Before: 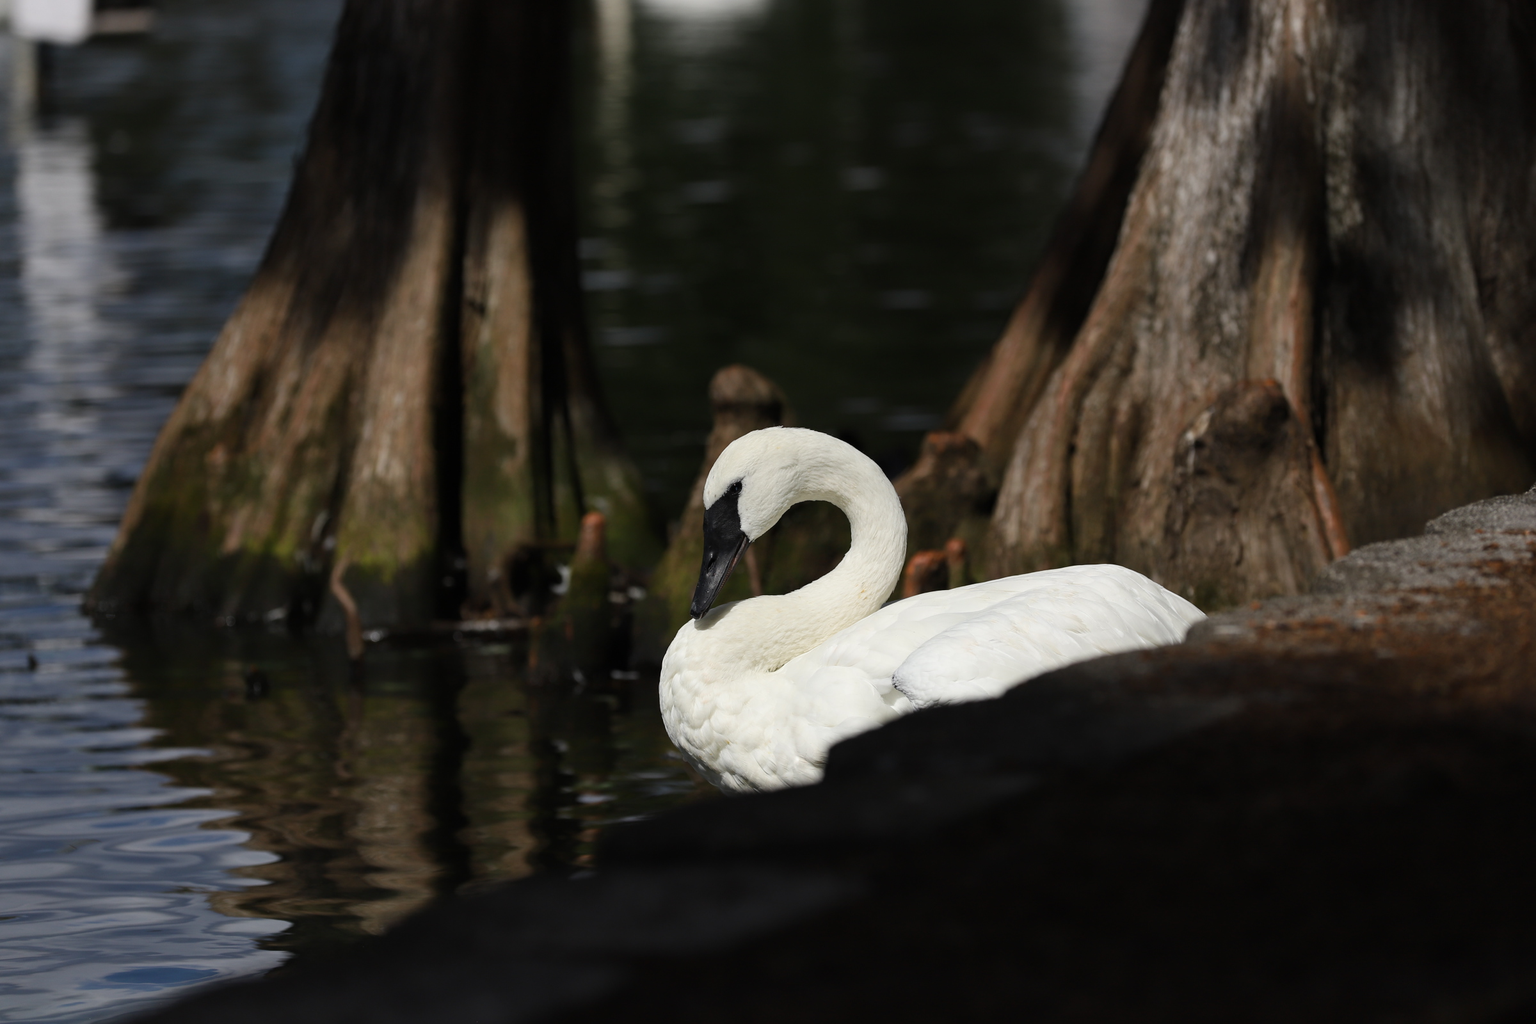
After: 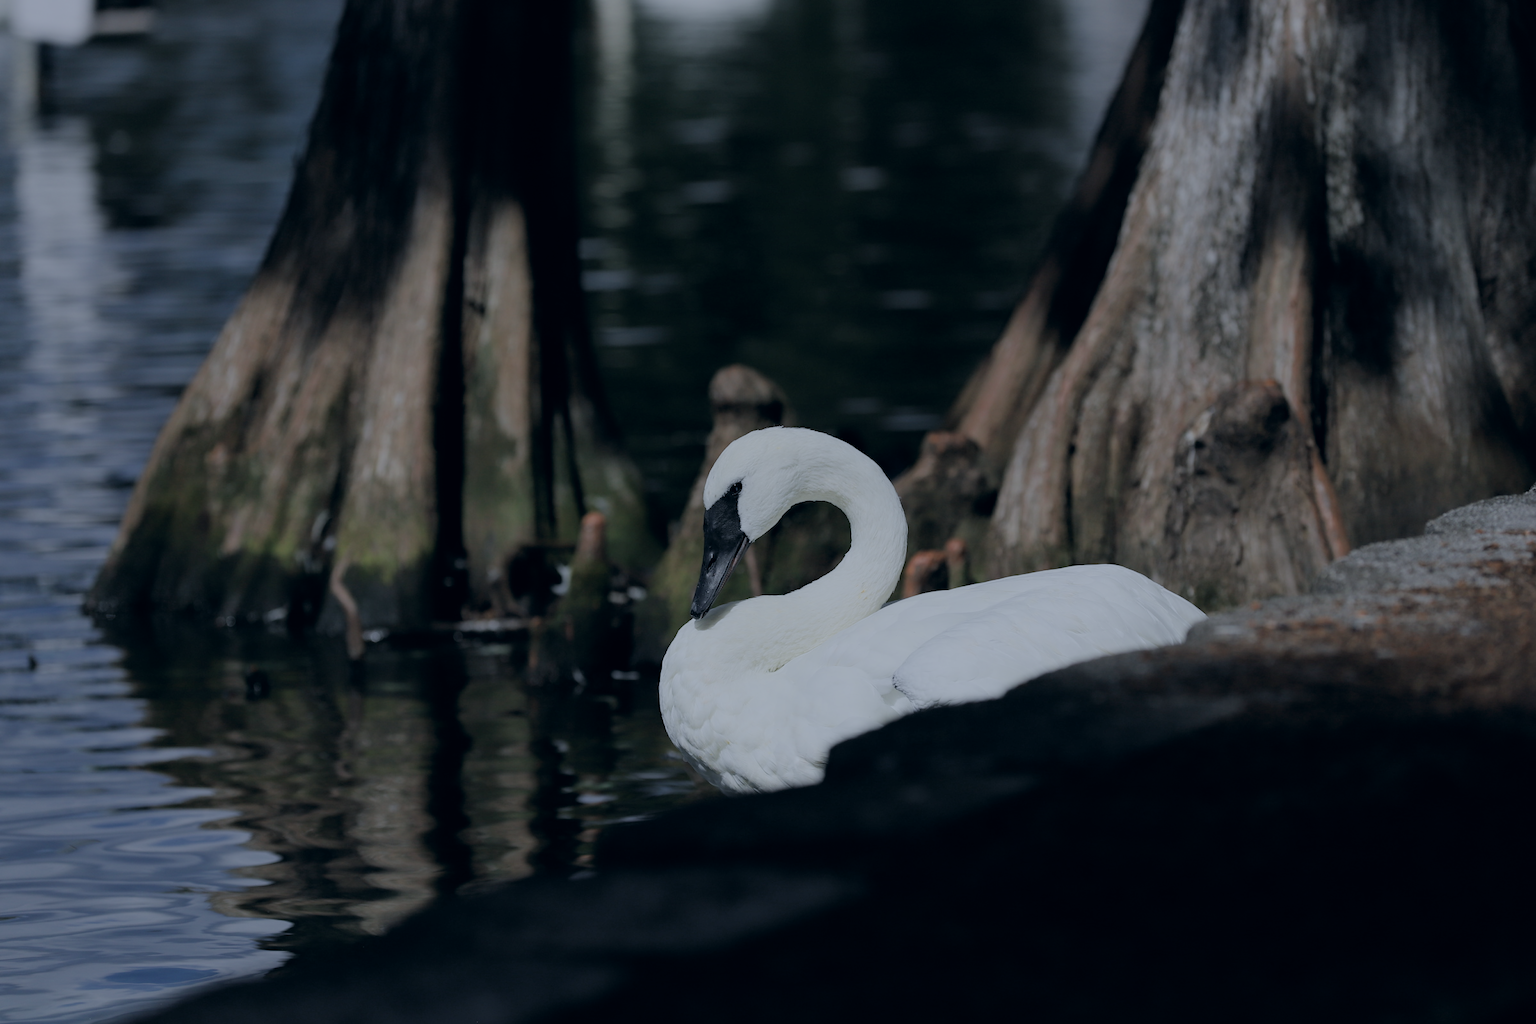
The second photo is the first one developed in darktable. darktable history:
color correction: highlights a* 2.88, highlights b* 5.02, shadows a* -2.37, shadows b* -4.83, saturation 0.796
filmic rgb: middle gray luminance 2.68%, black relative exposure -9.96 EV, white relative exposure 6.98 EV, threshold 2.97 EV, dynamic range scaling 10.29%, target black luminance 0%, hardness 3.18, latitude 43.65%, contrast 0.681, highlights saturation mix 5.98%, shadows ↔ highlights balance 13.16%, enable highlight reconstruction true
color calibration: illuminant custom, x 0.39, y 0.387, temperature 3843.12 K, gamut compression 1.68
